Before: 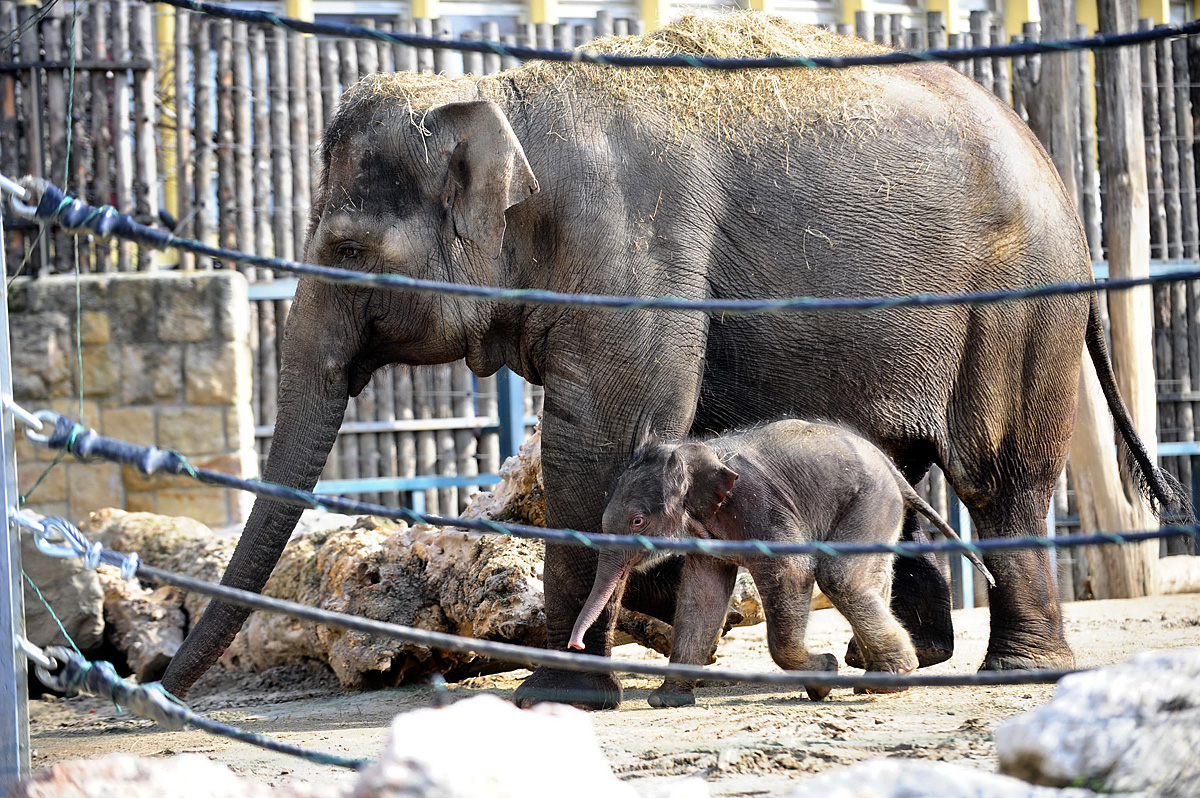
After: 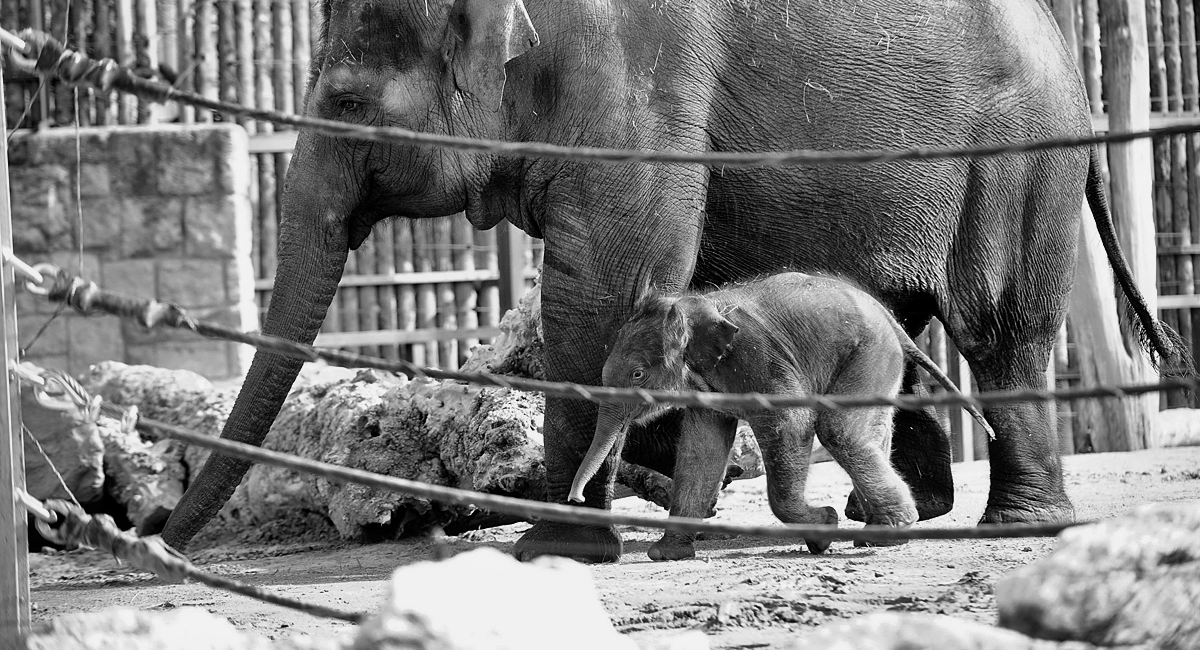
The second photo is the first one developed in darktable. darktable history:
monochrome: a 30.25, b 92.03
shadows and highlights: highlights color adjustment 0%, soften with gaussian
crop and rotate: top 18.507%
